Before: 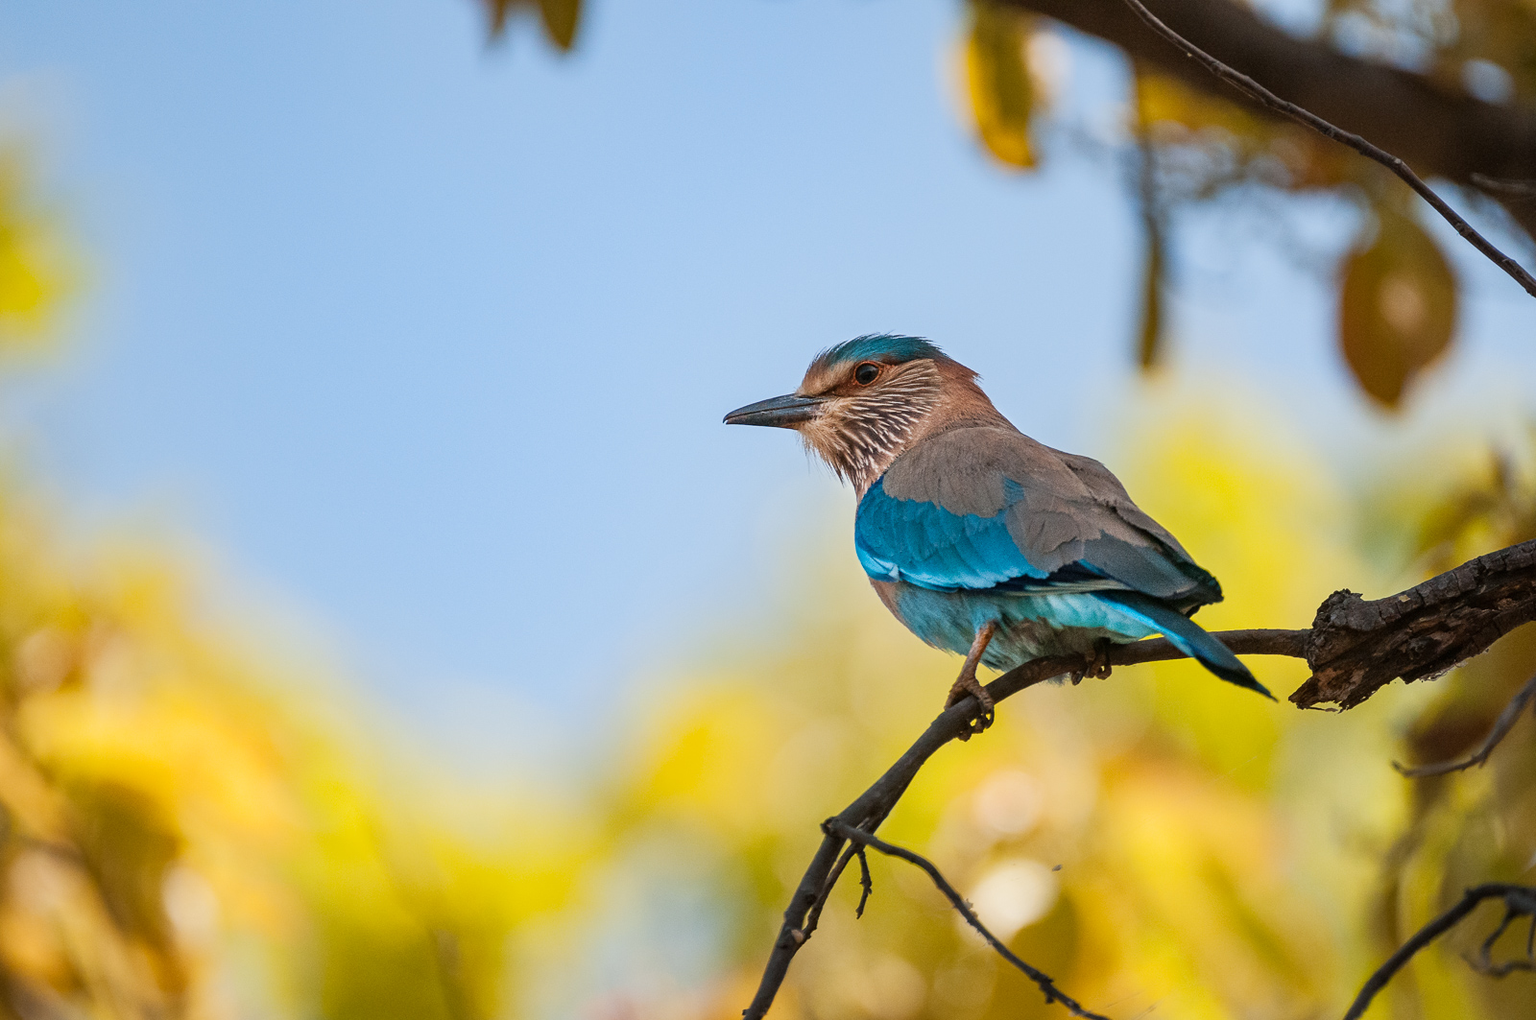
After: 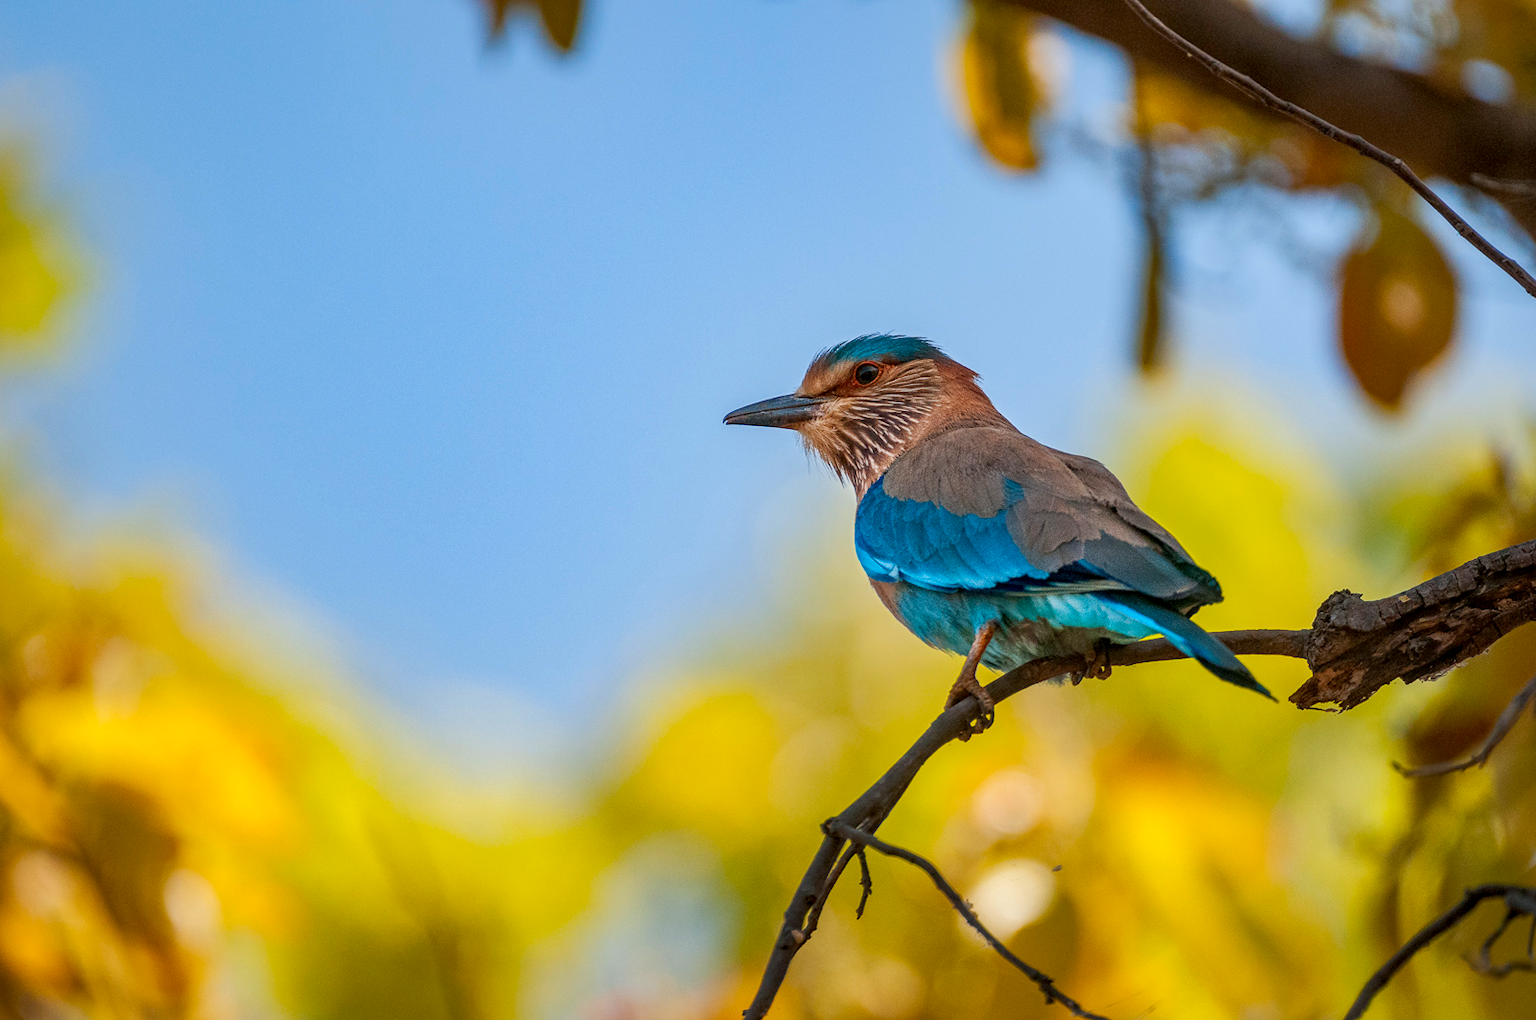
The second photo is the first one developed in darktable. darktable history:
local contrast: detail 130%
contrast brightness saturation: brightness -0.02, saturation 0.35
shadows and highlights: on, module defaults
